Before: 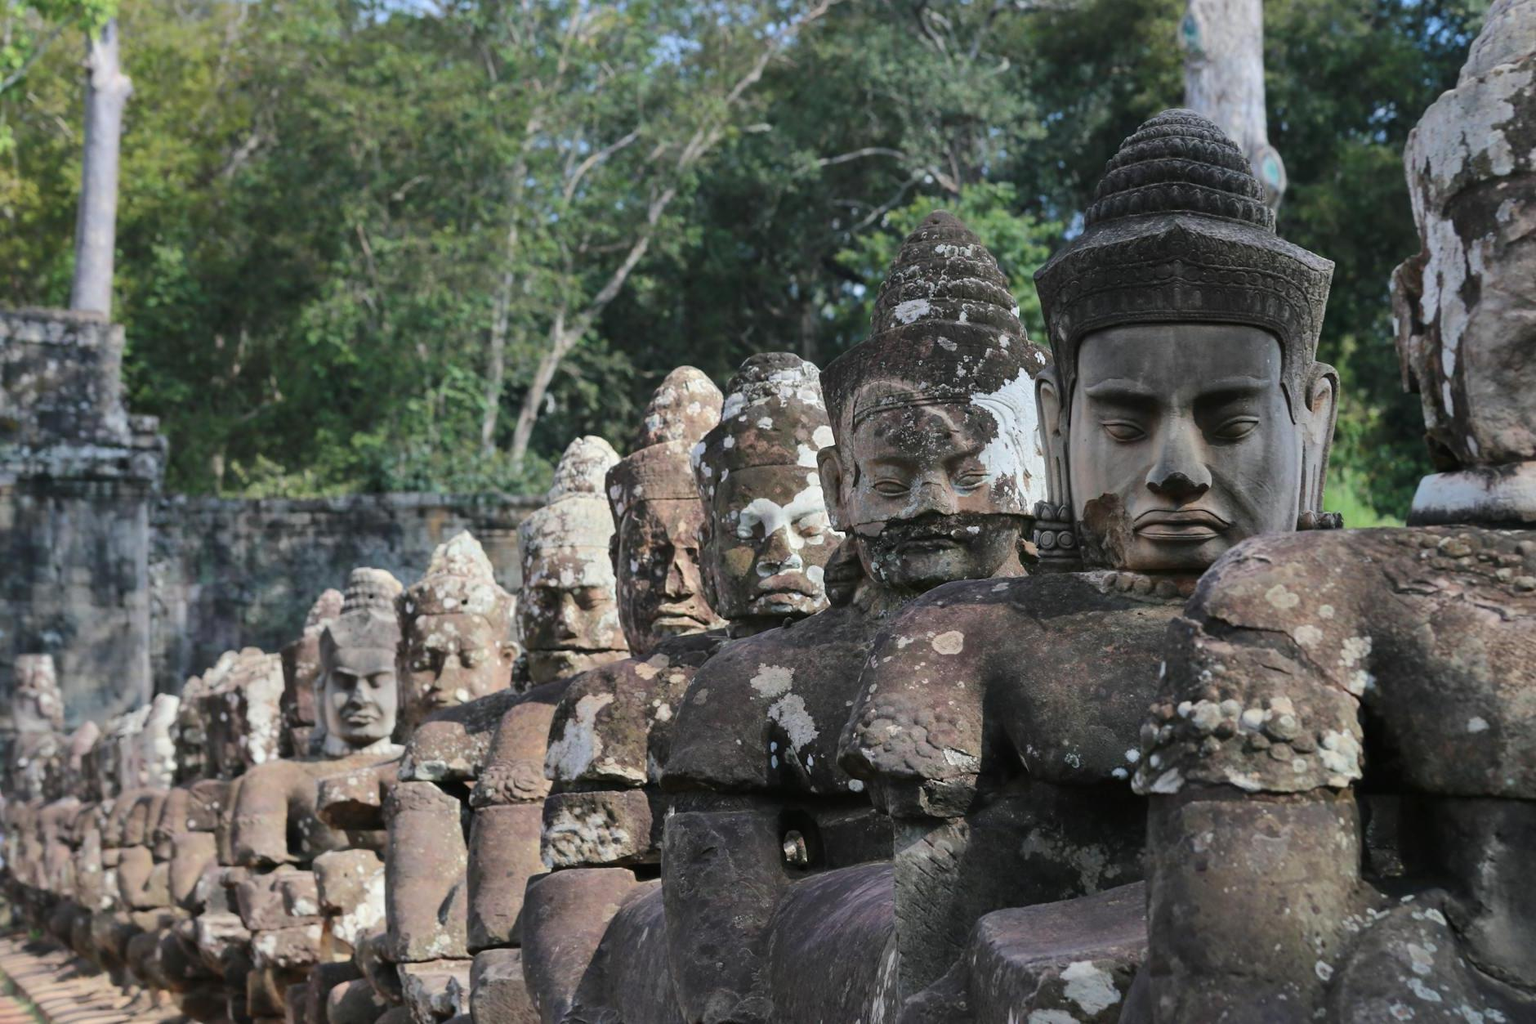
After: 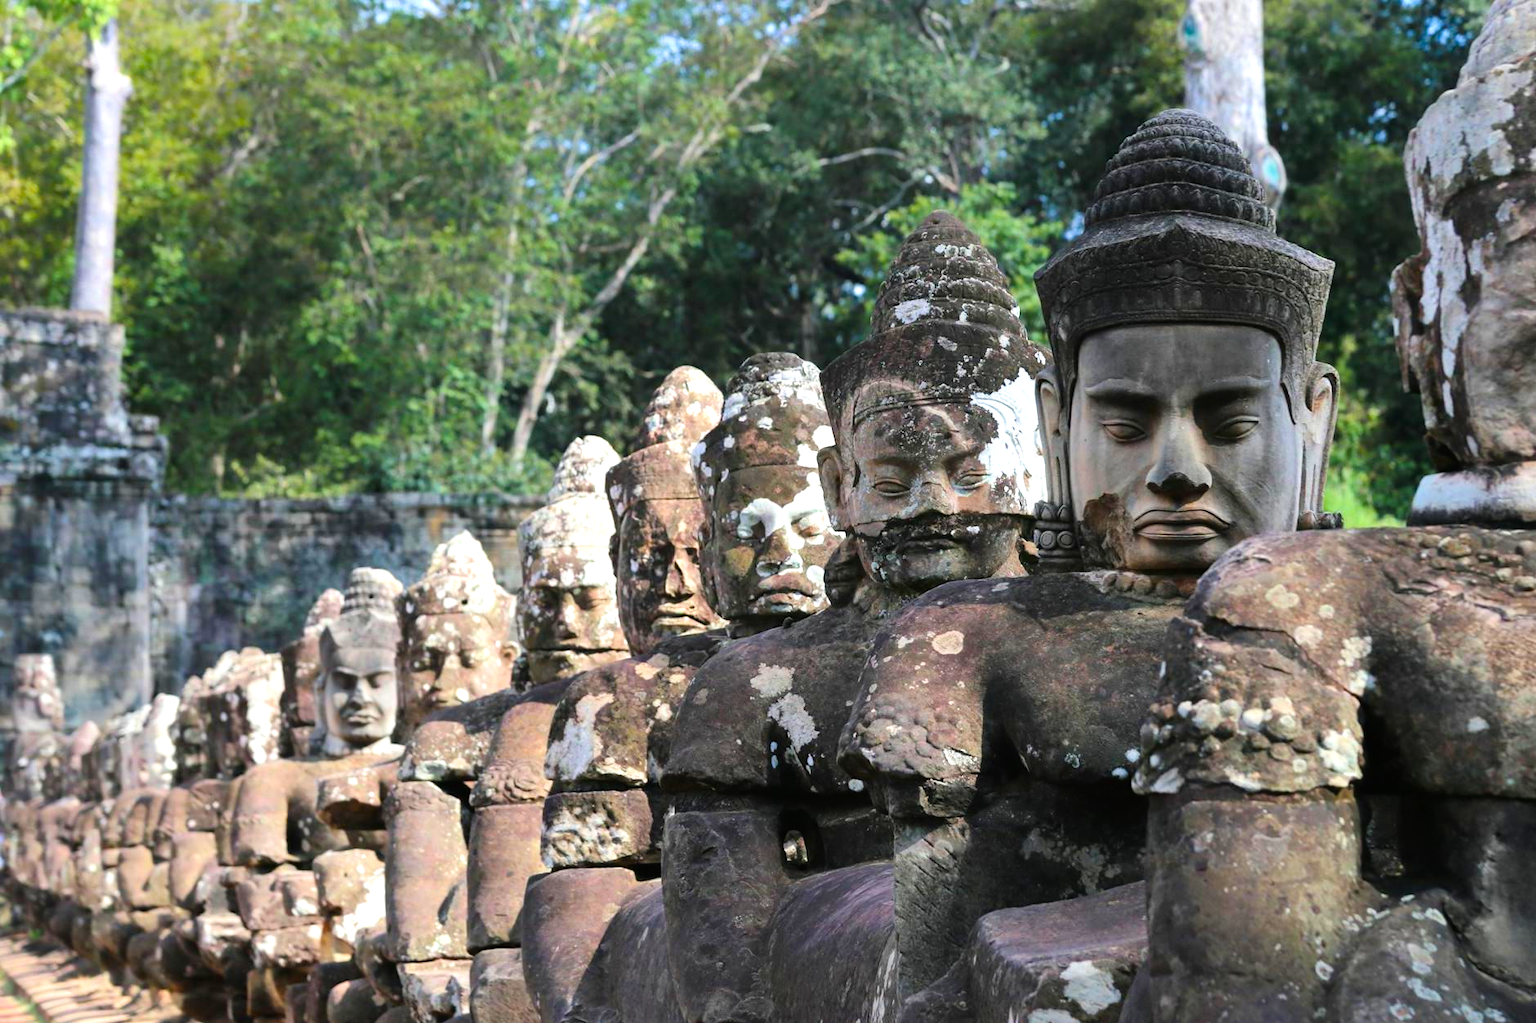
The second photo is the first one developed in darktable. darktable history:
velvia: strength 31.48%, mid-tones bias 0.201
tone equalizer: -8 EV -0.745 EV, -7 EV -0.687 EV, -6 EV -0.594 EV, -5 EV -0.39 EV, -3 EV 0.394 EV, -2 EV 0.6 EV, -1 EV 0.699 EV, +0 EV 0.738 EV
